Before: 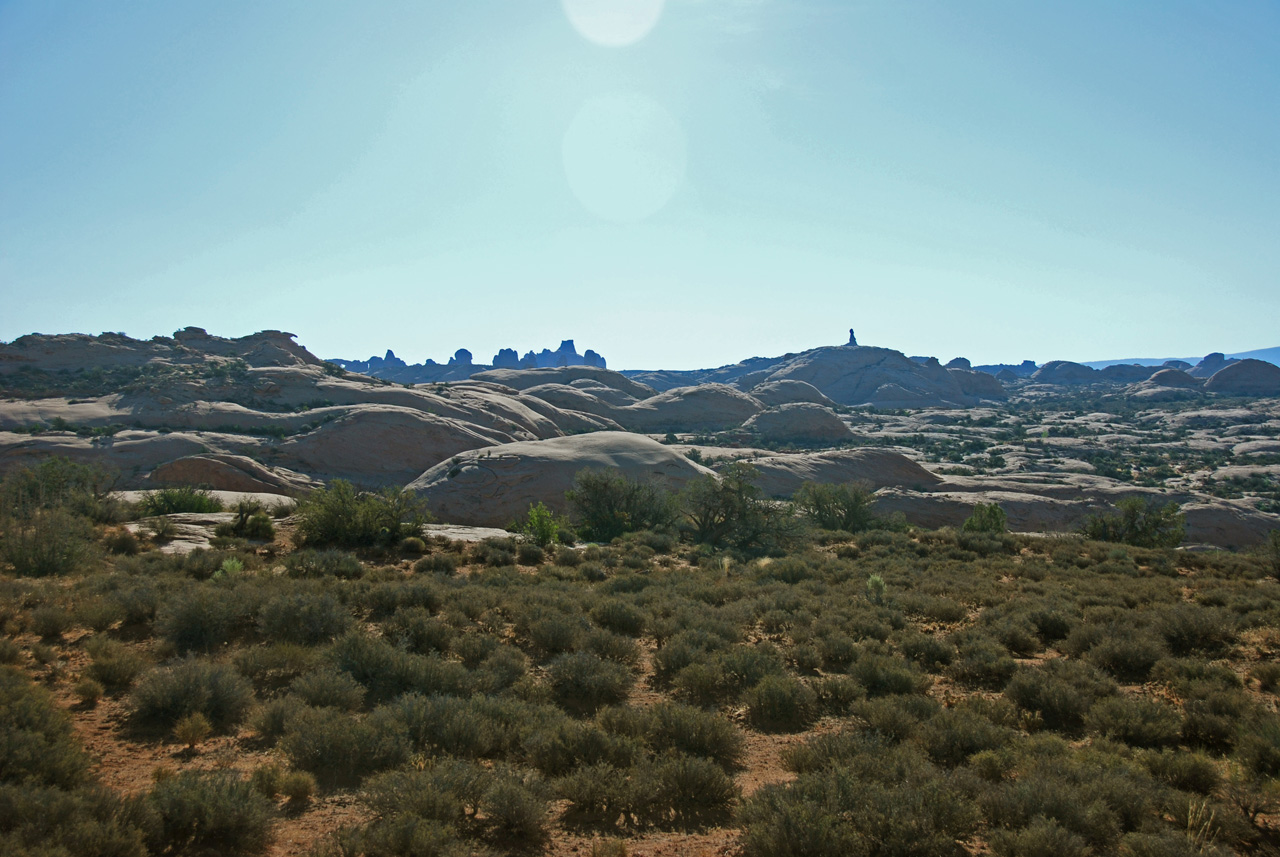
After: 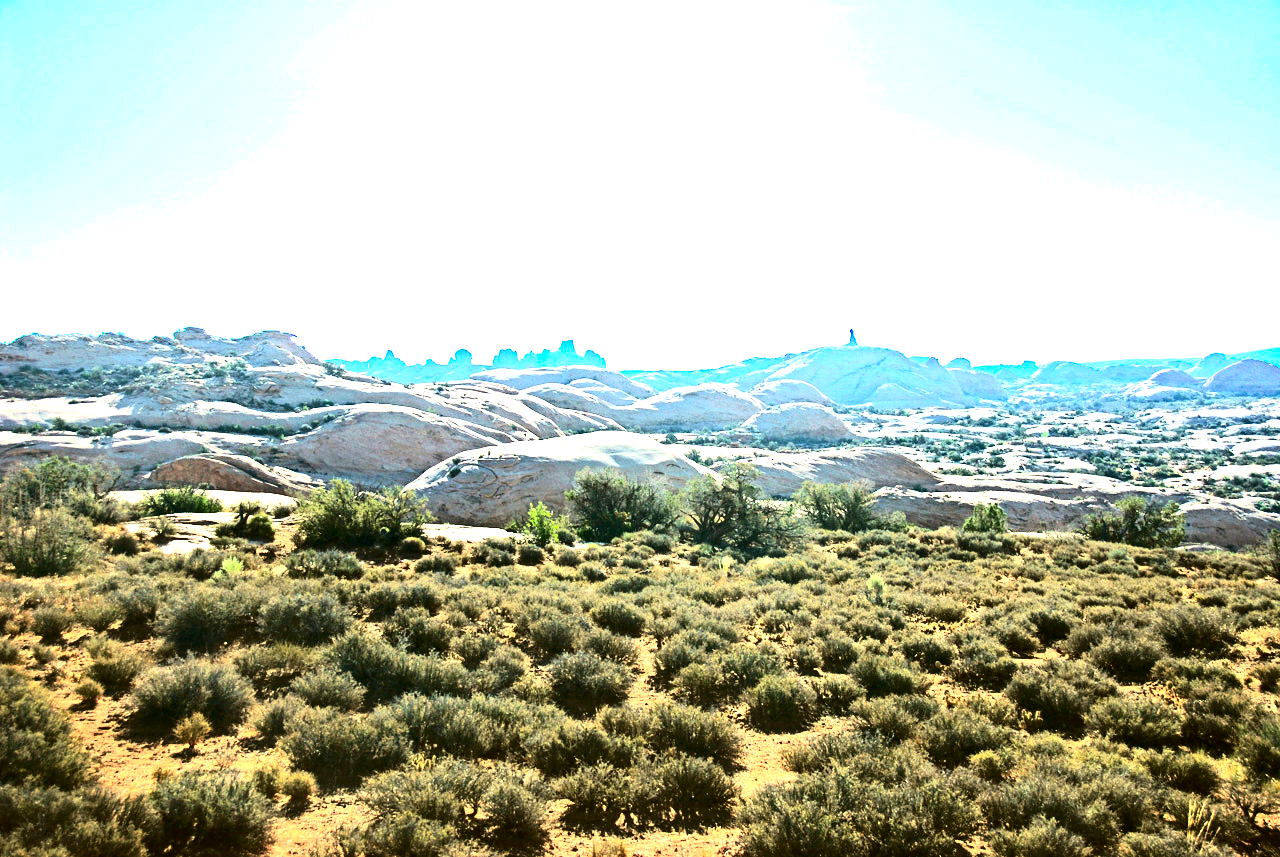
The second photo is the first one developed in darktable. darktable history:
base curve: curves: ch0 [(0, 0) (0.303, 0.277) (1, 1)], preserve colors none
exposure: black level correction 0, exposure 2.138 EV, compensate highlight preservation false
contrast brightness saturation: contrast 0.33, brightness -0.075, saturation 0.167
tone equalizer: -8 EV -0.776 EV, -7 EV -0.738 EV, -6 EV -0.578 EV, -5 EV -0.42 EV, -3 EV 0.391 EV, -2 EV 0.6 EV, -1 EV 0.676 EV, +0 EV 0.723 EV, edges refinement/feathering 500, mask exposure compensation -1.57 EV, preserve details no
